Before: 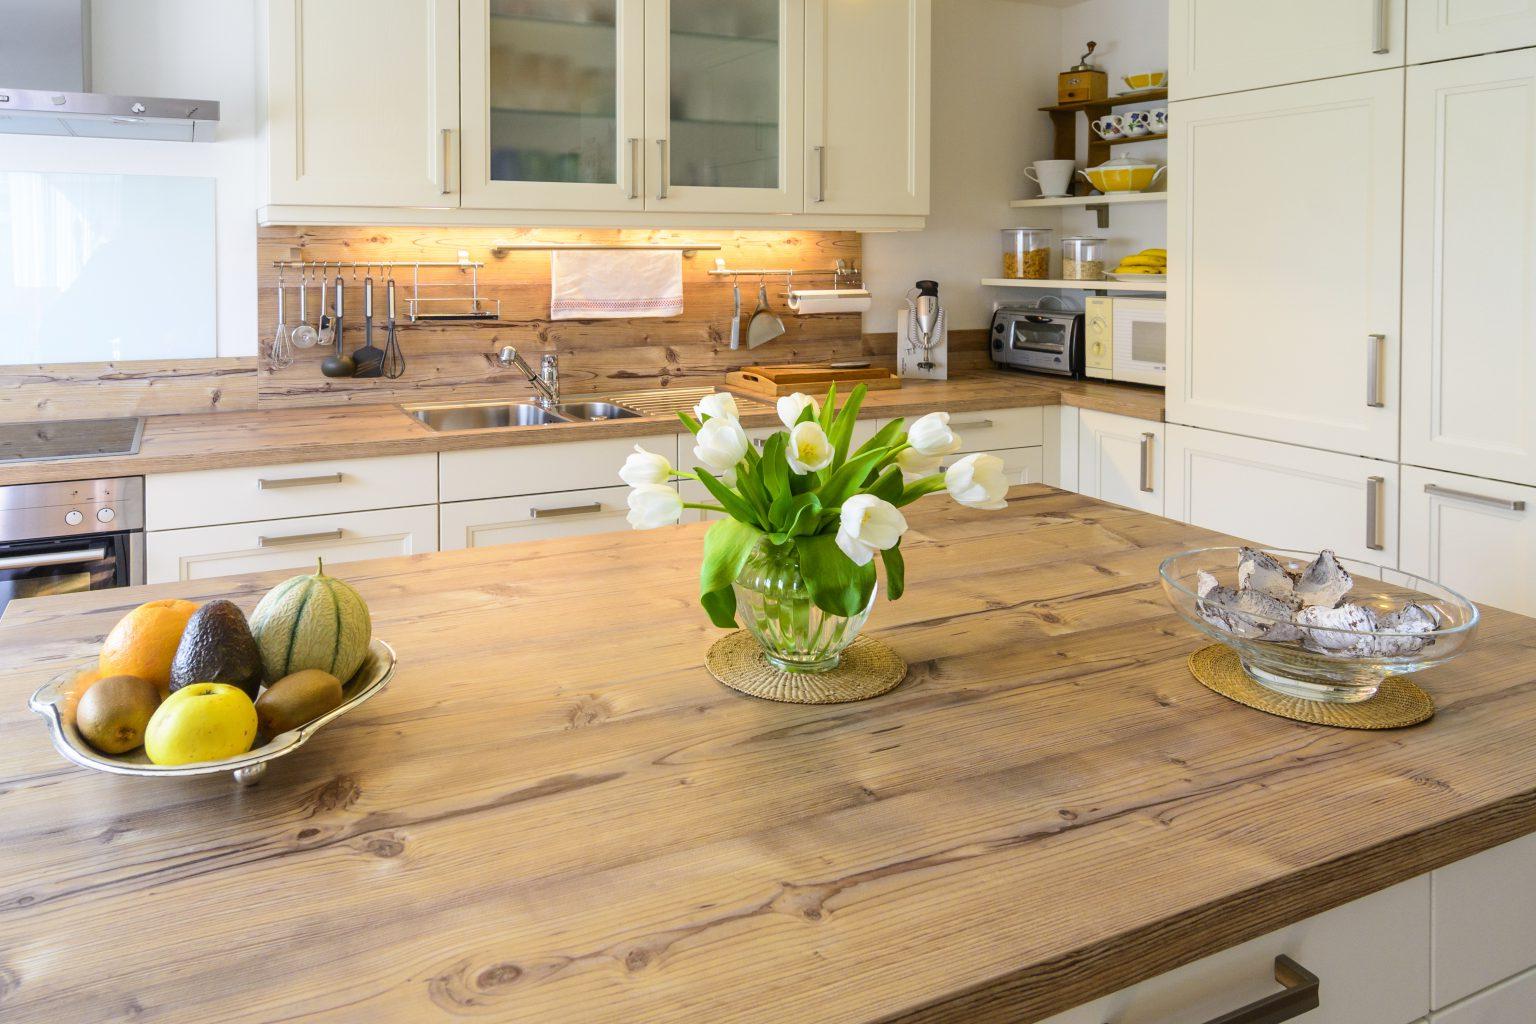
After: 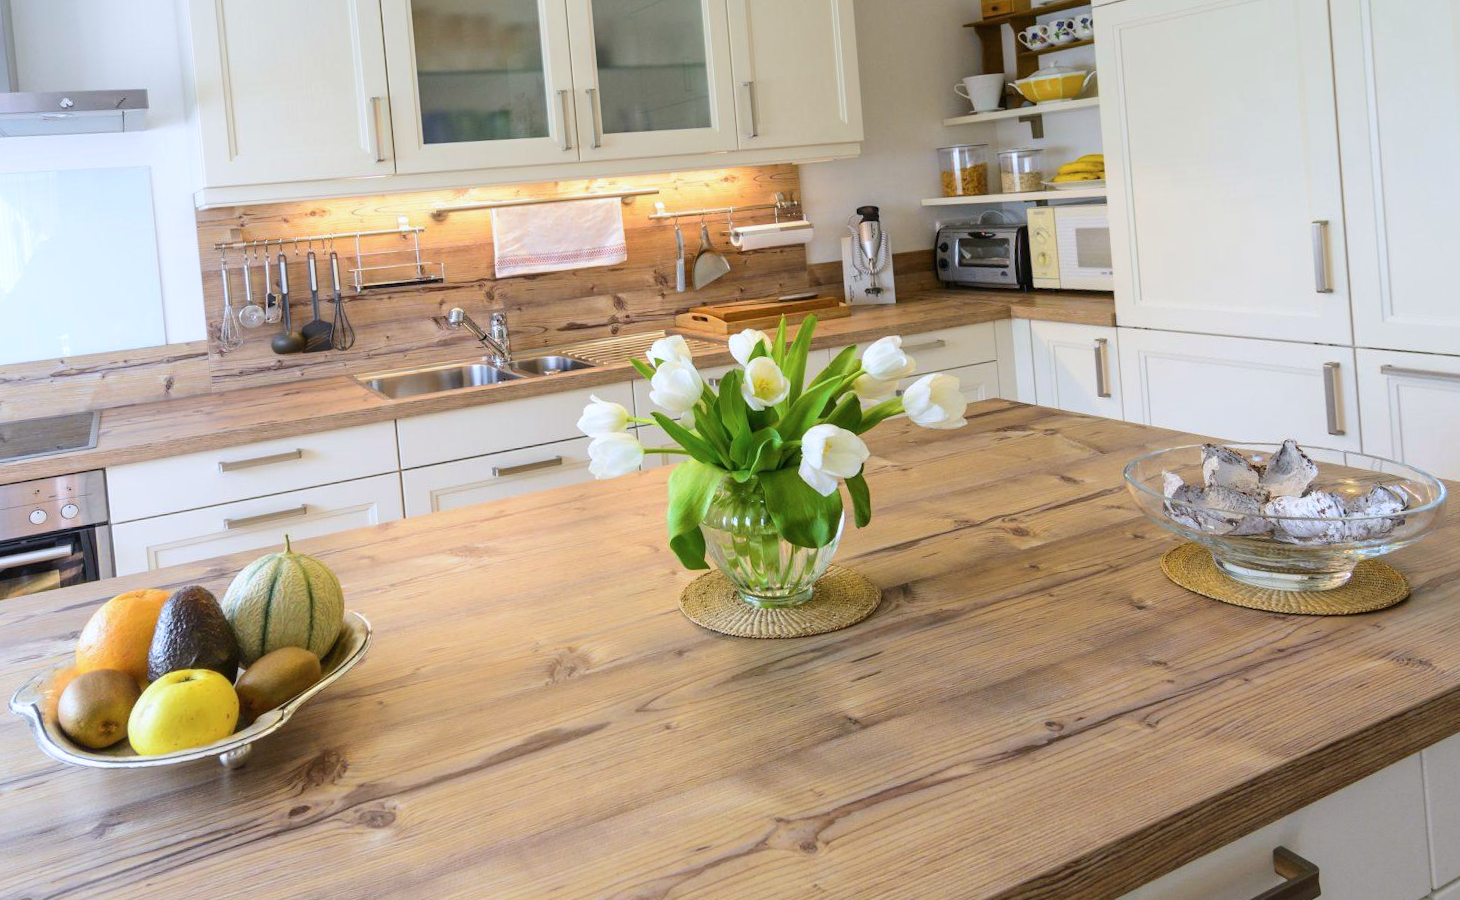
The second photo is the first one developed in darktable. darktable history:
rotate and perspective: rotation -5°, crop left 0.05, crop right 0.952, crop top 0.11, crop bottom 0.89
color correction: highlights a* -0.772, highlights b* -8.92
